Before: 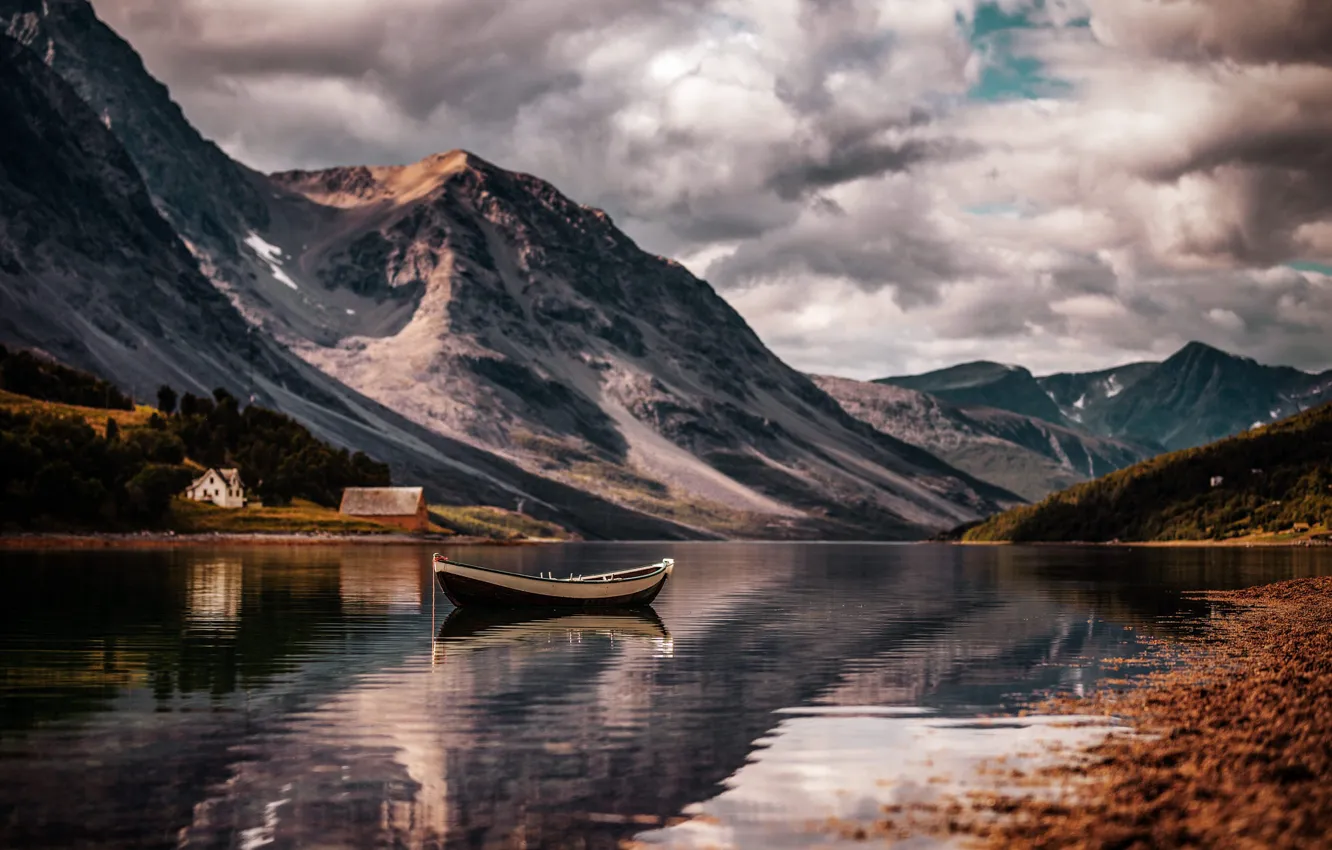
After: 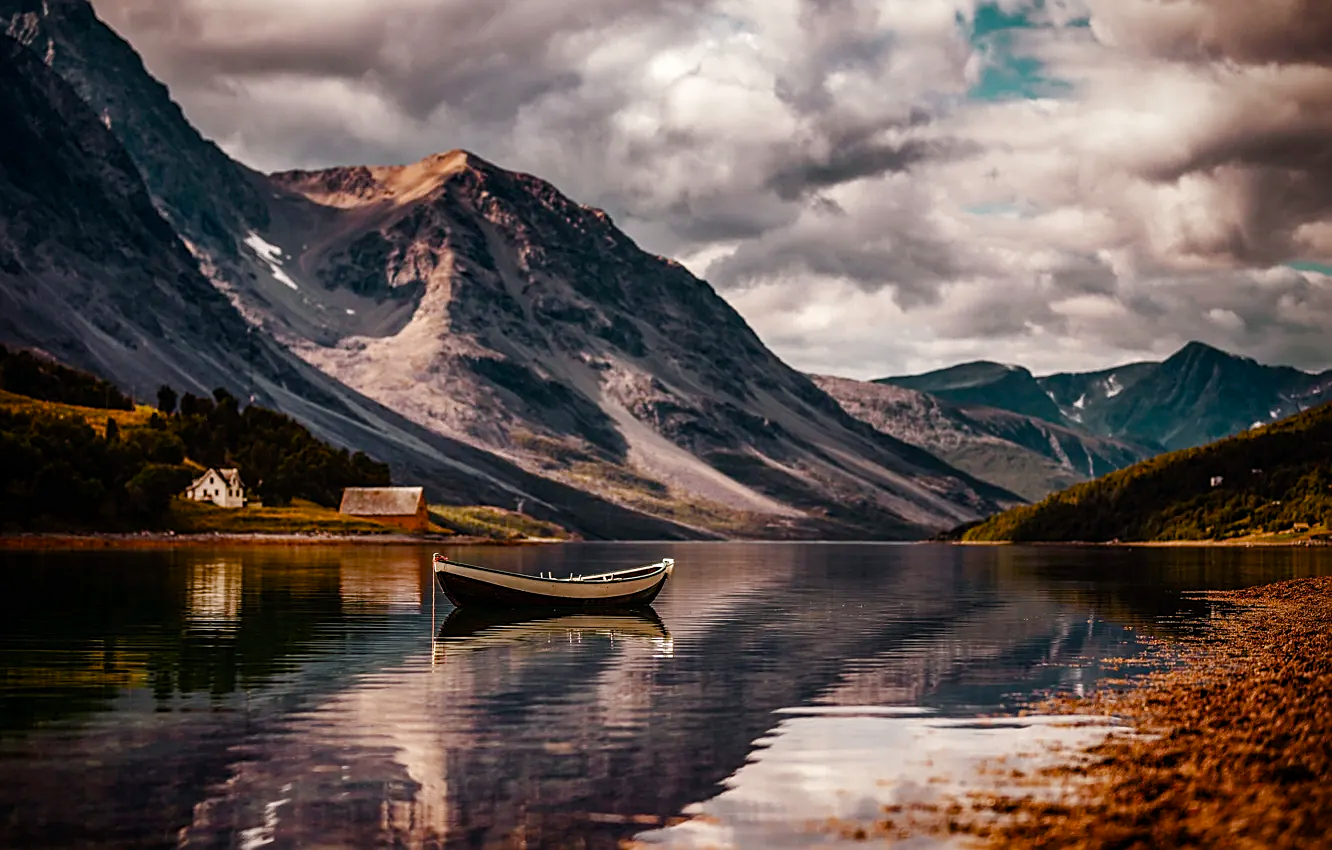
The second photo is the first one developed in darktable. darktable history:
color balance rgb: shadows lift › luminance -20.402%, linear chroma grading › global chroma 14.625%, perceptual saturation grading › global saturation 20%, perceptual saturation grading › highlights -49.111%, perceptual saturation grading › shadows 26.186%, global vibrance 9.538%
sharpen: on, module defaults
color correction: highlights b* 2.98
